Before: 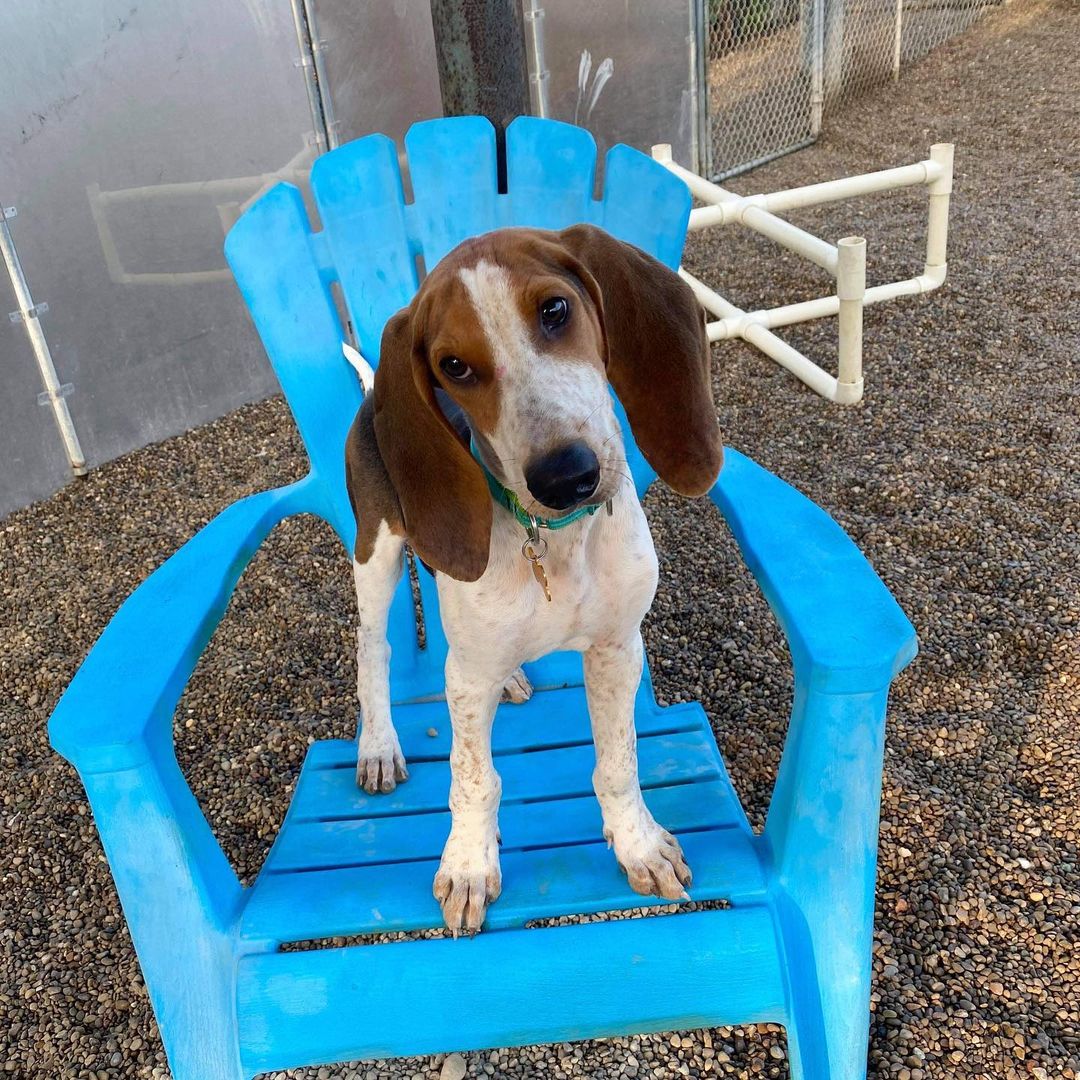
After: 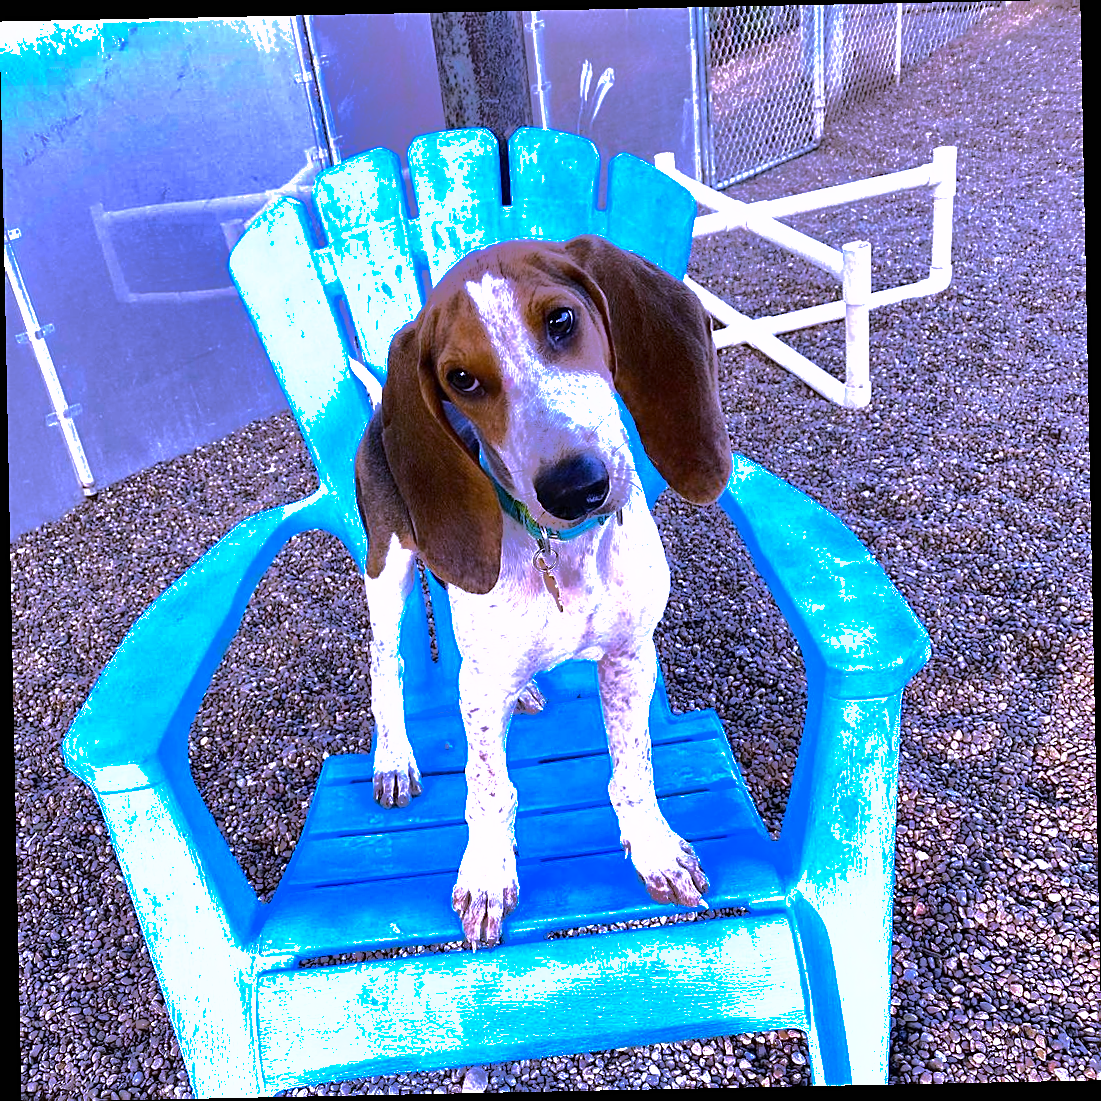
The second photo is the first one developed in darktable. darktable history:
tone curve: color space Lab, linked channels, preserve colors none
shadows and highlights: shadows -19.91, highlights -73.15
rotate and perspective: rotation -1.17°, automatic cropping off
sharpen: on, module defaults
white balance: red 0.98, blue 1.61
tone equalizer: -8 EV -0.417 EV, -7 EV -0.389 EV, -6 EV -0.333 EV, -5 EV -0.222 EV, -3 EV 0.222 EV, -2 EV 0.333 EV, -1 EV 0.389 EV, +0 EV 0.417 EV, edges refinement/feathering 500, mask exposure compensation -1.57 EV, preserve details no
exposure: black level correction 0, exposure 0.5 EV, compensate exposure bias true, compensate highlight preservation false
